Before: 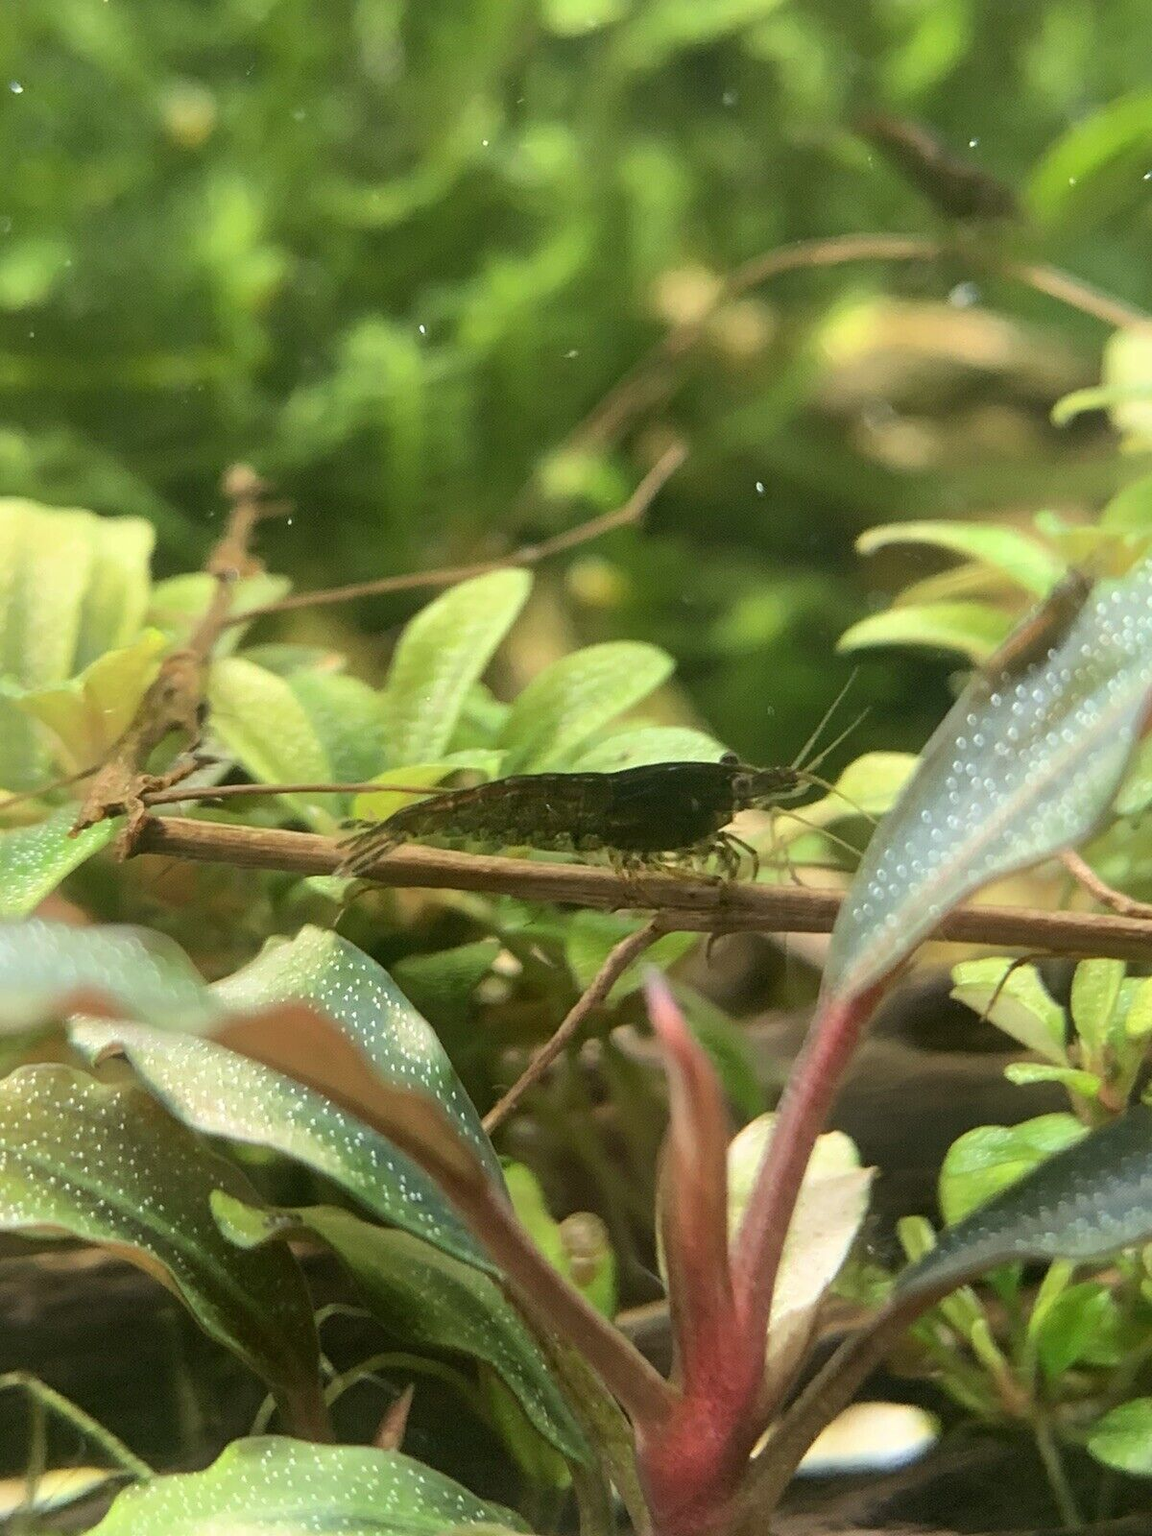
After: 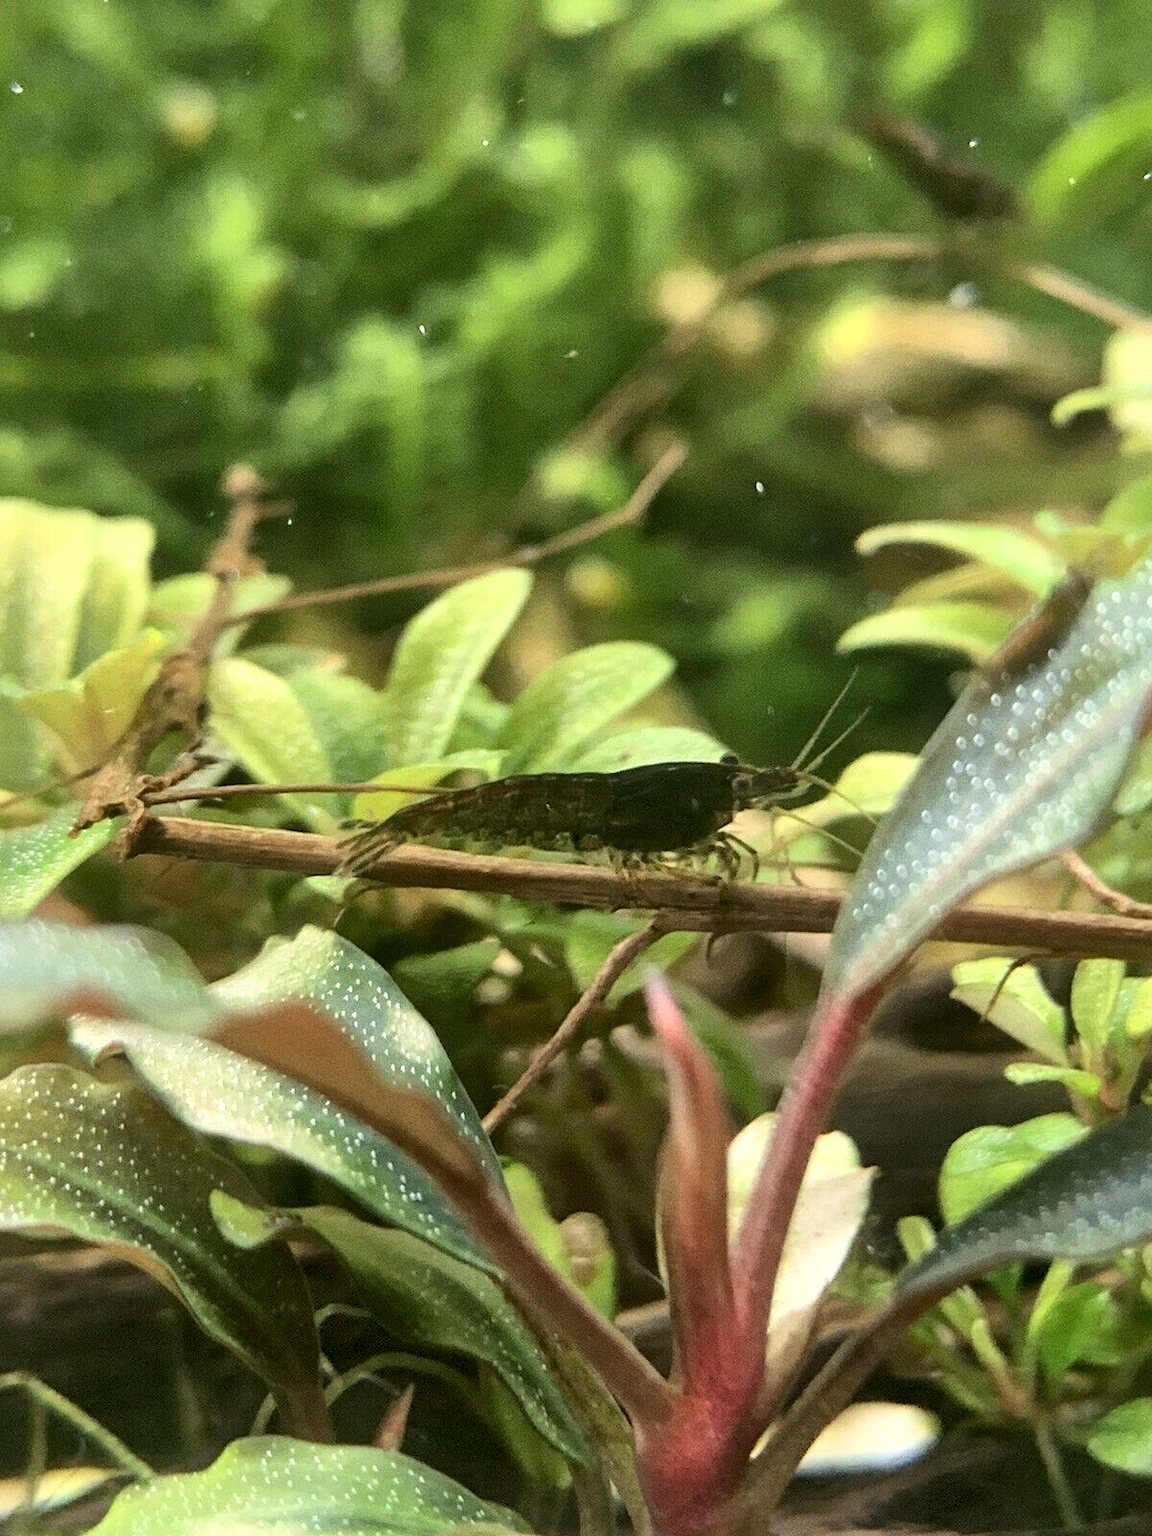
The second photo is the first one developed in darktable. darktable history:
local contrast: mode bilateral grid, contrast 25, coarseness 60, detail 151%, midtone range 0.2
grain: on, module defaults
